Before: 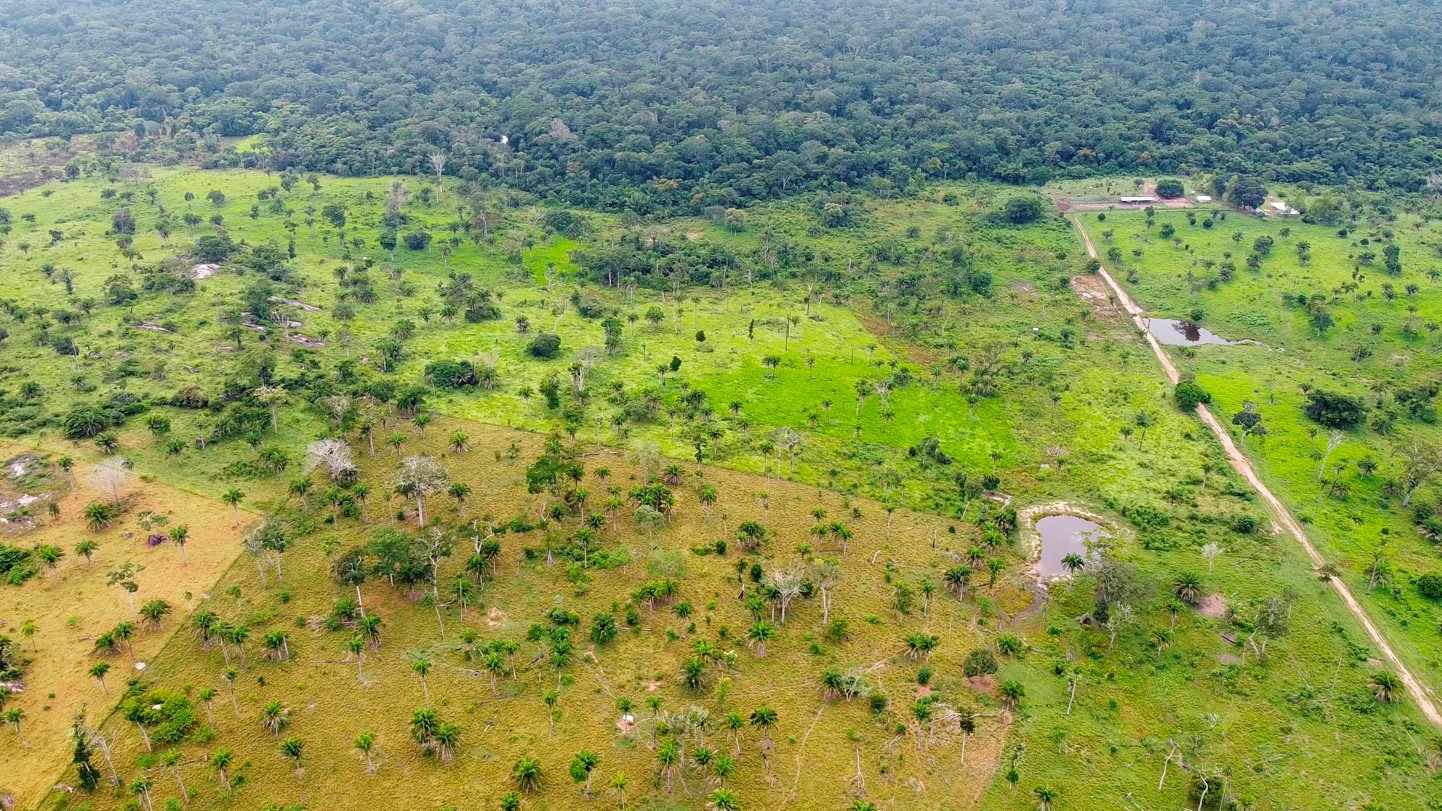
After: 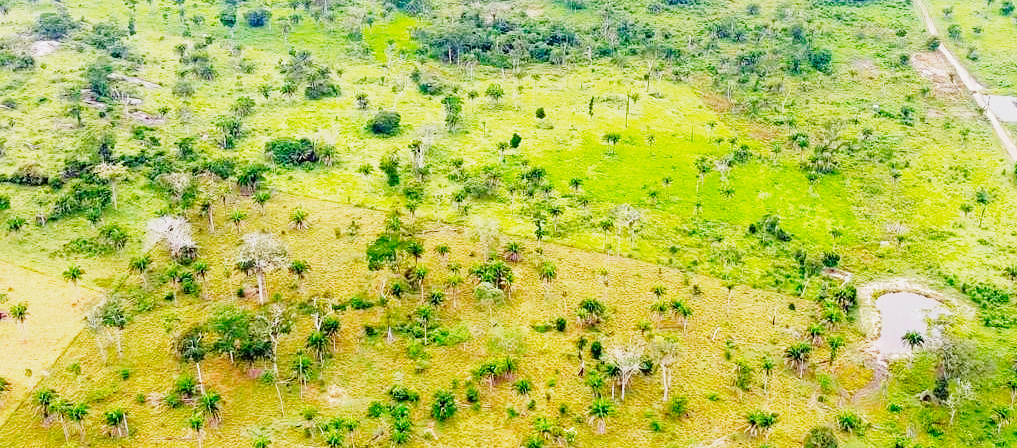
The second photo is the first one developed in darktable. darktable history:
crop: left 11.123%, top 27.61%, right 18.3%, bottom 17.034%
base curve: curves: ch0 [(0, 0) (0, 0.001) (0.001, 0.001) (0.004, 0.002) (0.007, 0.004) (0.015, 0.013) (0.033, 0.045) (0.052, 0.096) (0.075, 0.17) (0.099, 0.241) (0.163, 0.42) (0.219, 0.55) (0.259, 0.616) (0.327, 0.722) (0.365, 0.765) (0.522, 0.873) (0.547, 0.881) (0.689, 0.919) (0.826, 0.952) (1, 1)], preserve colors none
shadows and highlights: shadows -20, white point adjustment -2, highlights -35
